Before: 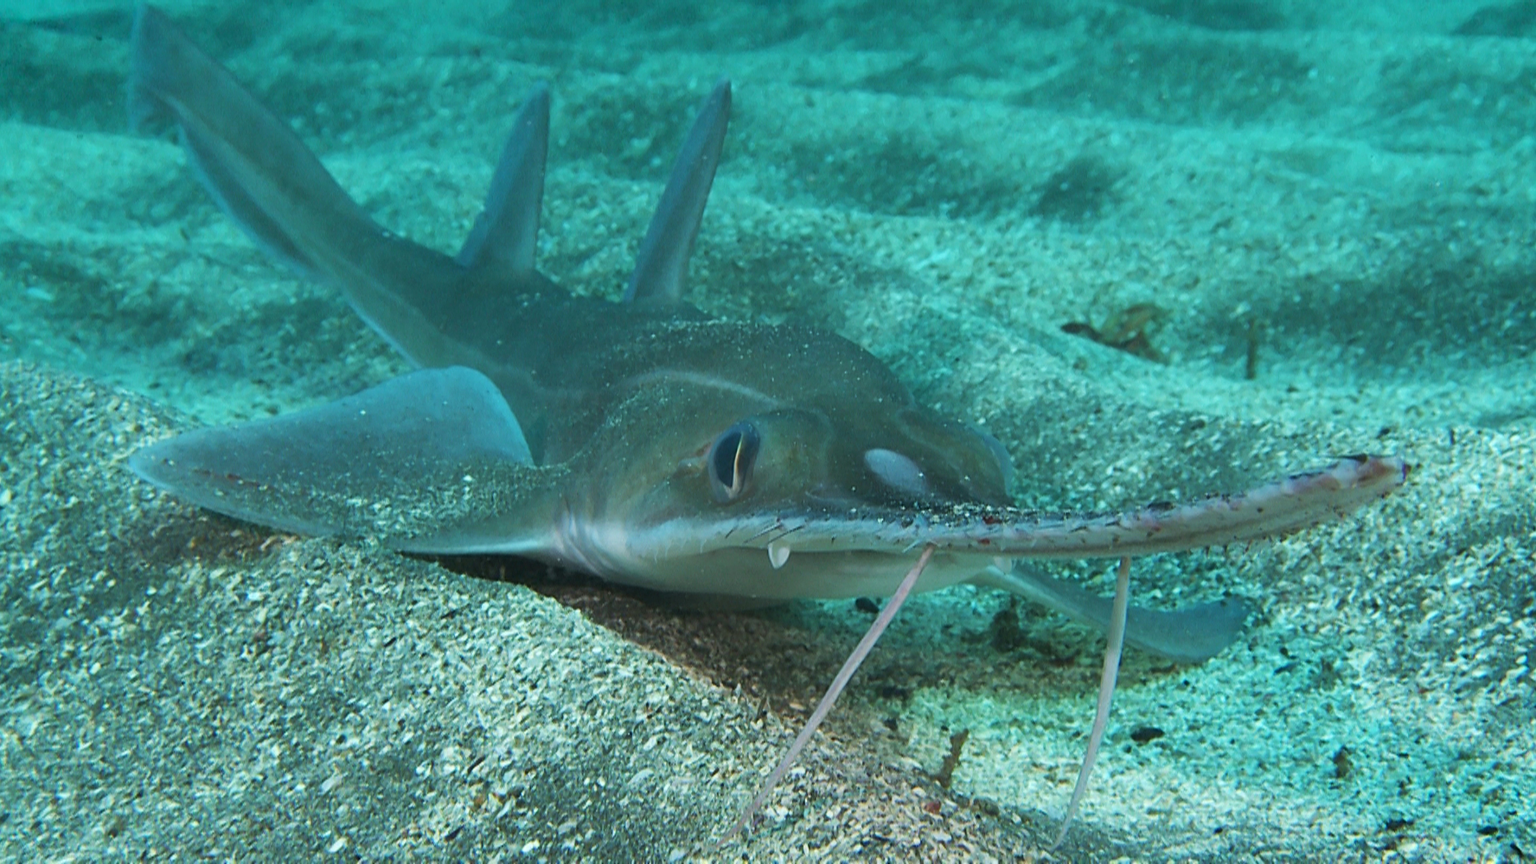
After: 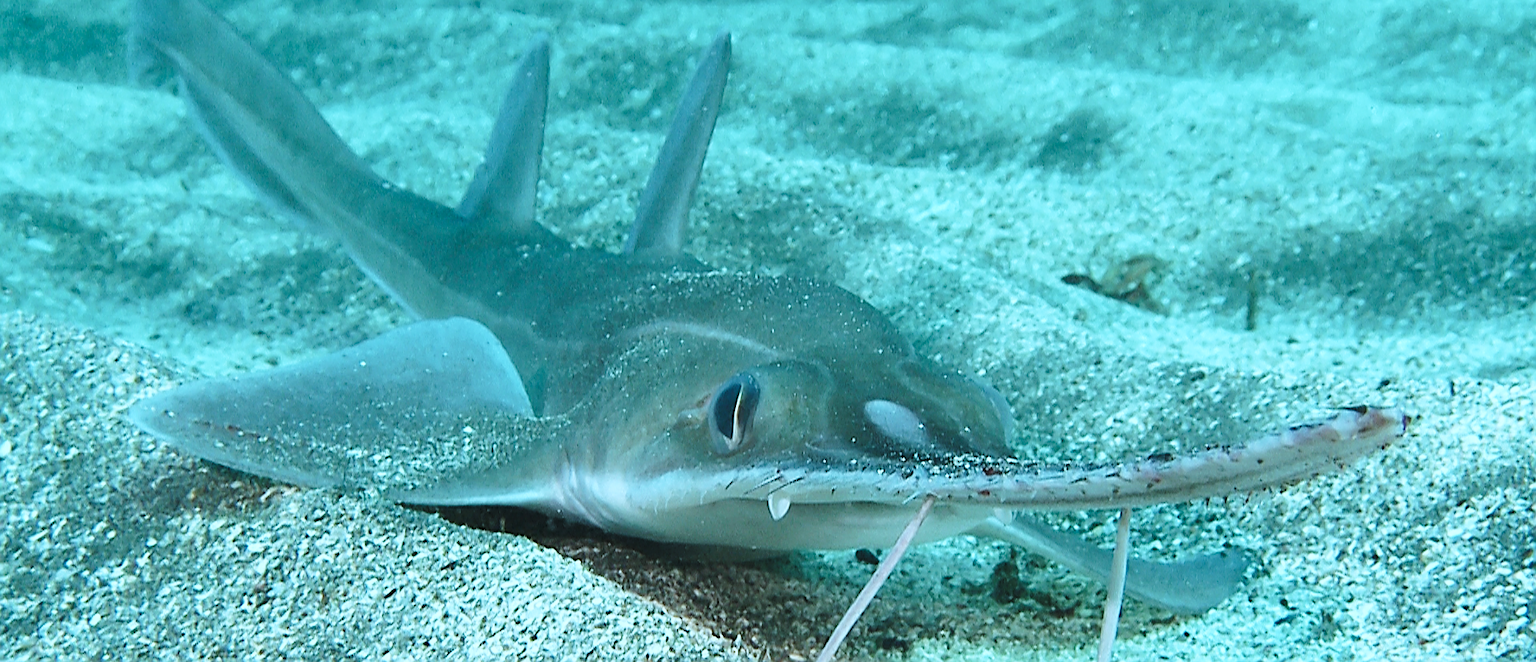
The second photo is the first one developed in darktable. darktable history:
crop: top 5.667%, bottom 17.637%
color correction: highlights a* -12.64, highlights b* -18.1, saturation 0.7
sharpen: radius 1.4, amount 1.25, threshold 0.7
base curve: curves: ch0 [(0, 0) (0.028, 0.03) (0.121, 0.232) (0.46, 0.748) (0.859, 0.968) (1, 1)], preserve colors none
